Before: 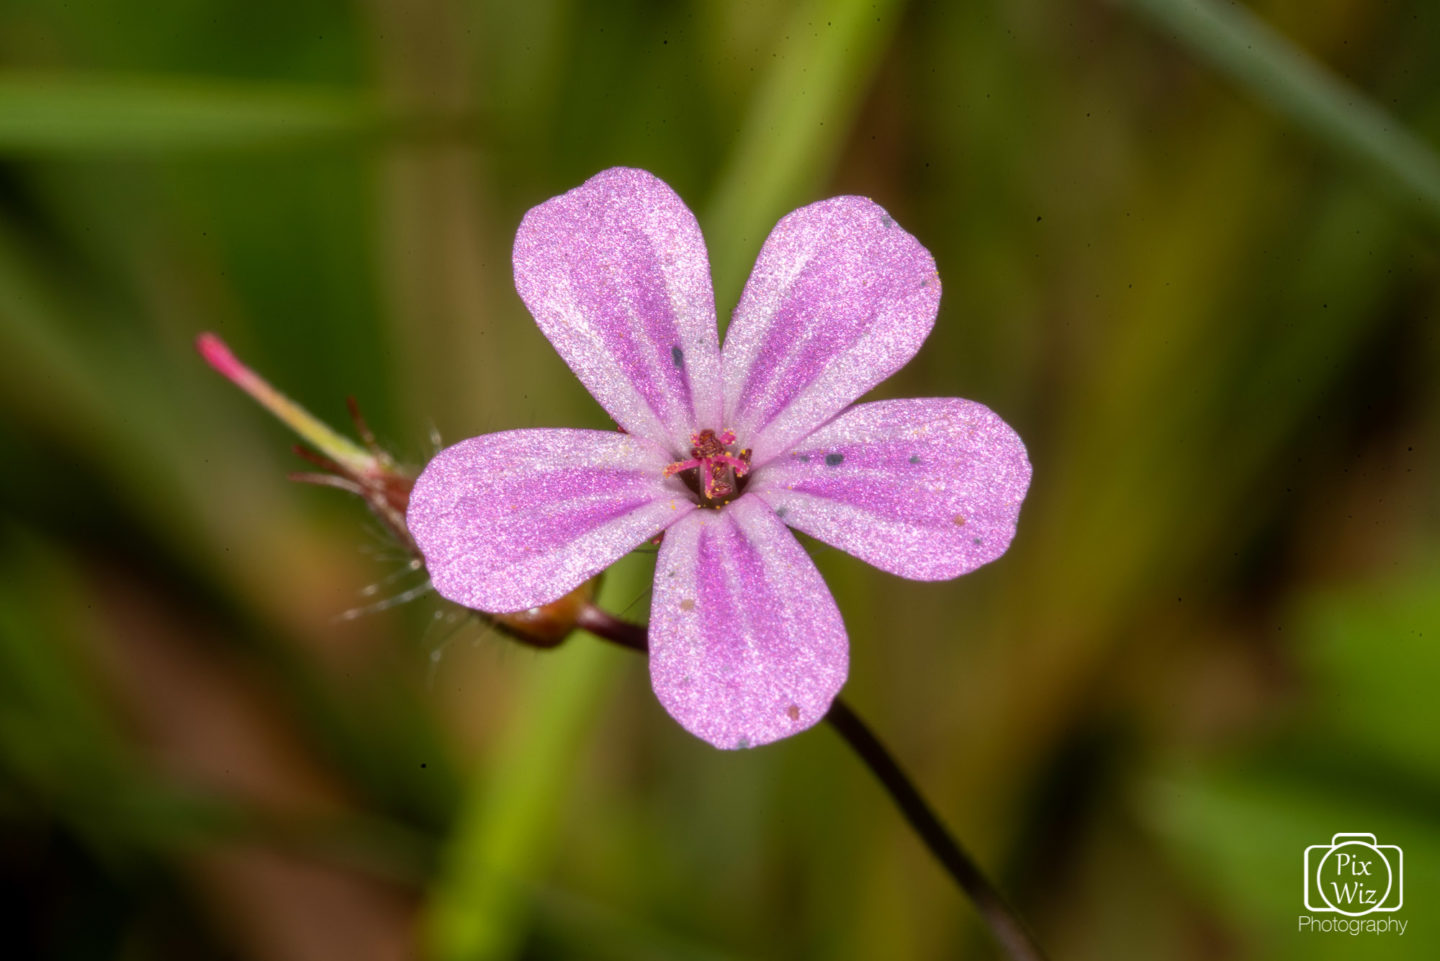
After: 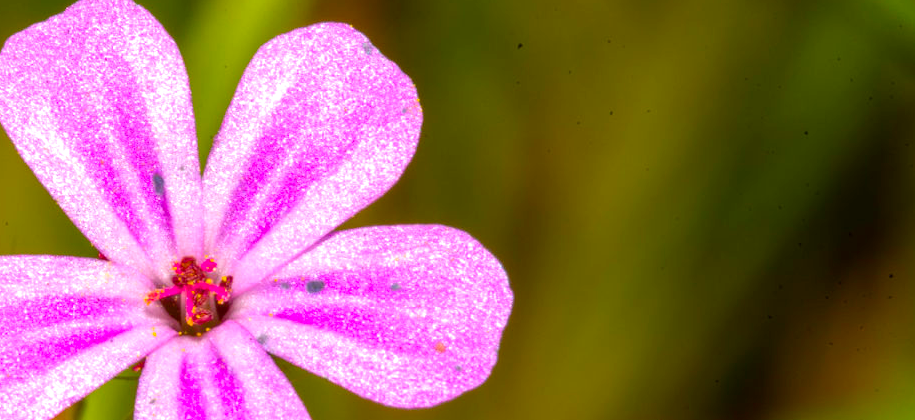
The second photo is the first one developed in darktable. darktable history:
color balance rgb: linear chroma grading › global chroma 15.025%, perceptual saturation grading › global saturation 50.004%
crop: left 36.078%, top 18.088%, right 0.361%, bottom 38.126%
exposure: black level correction 0, exposure 0.596 EV, compensate highlight preservation false
